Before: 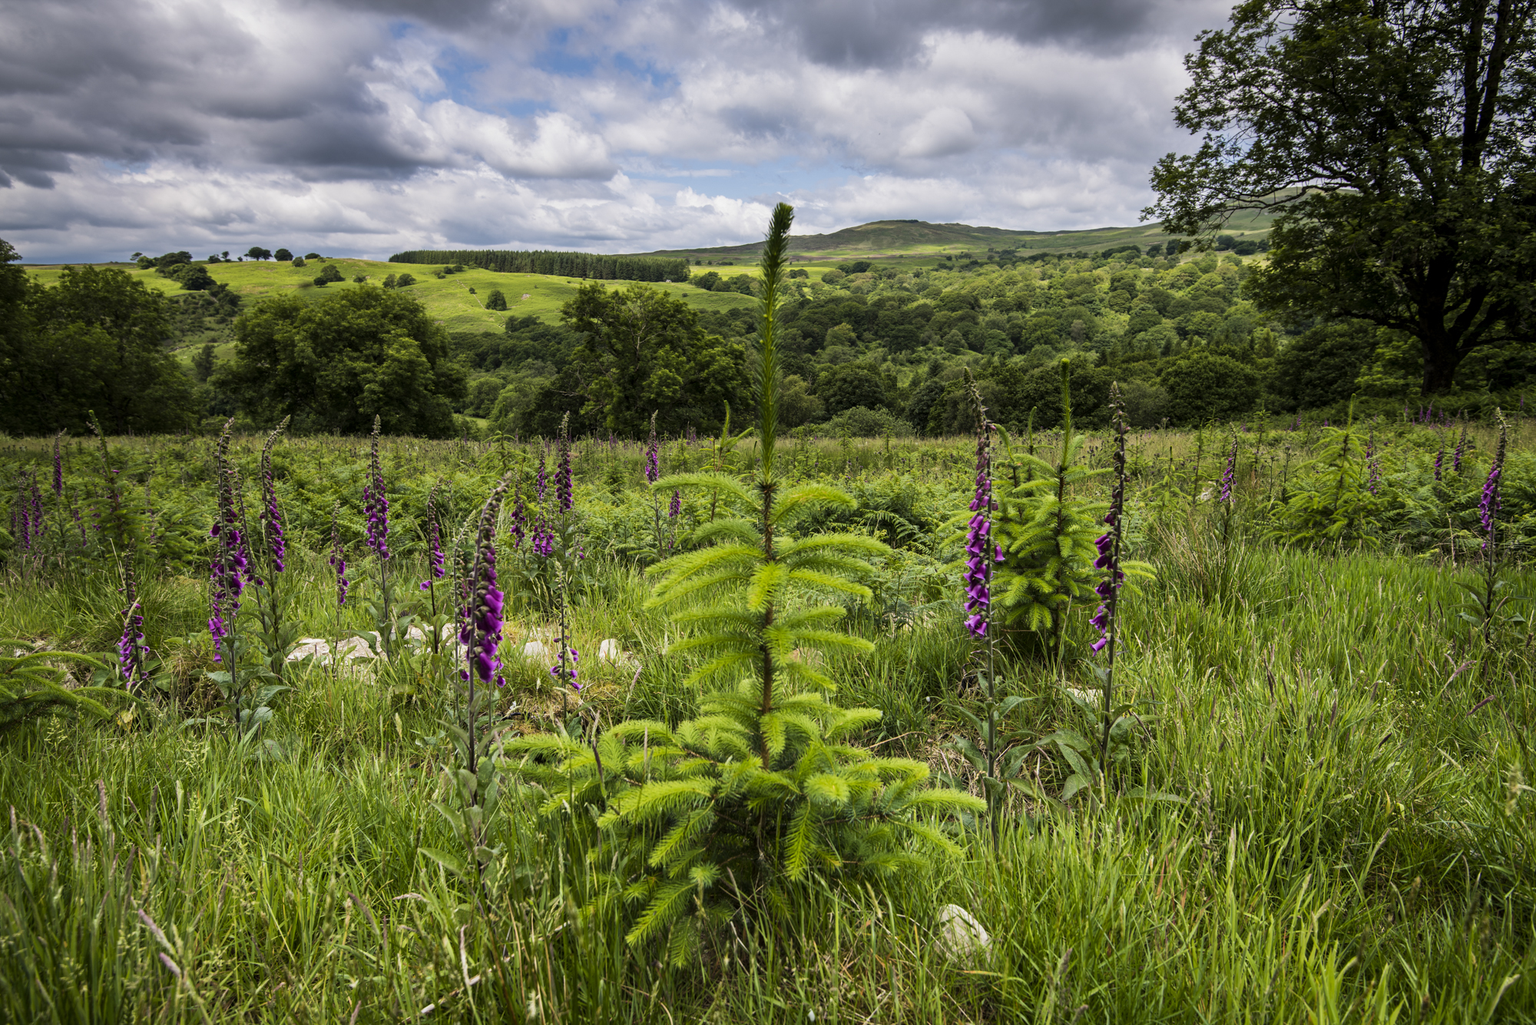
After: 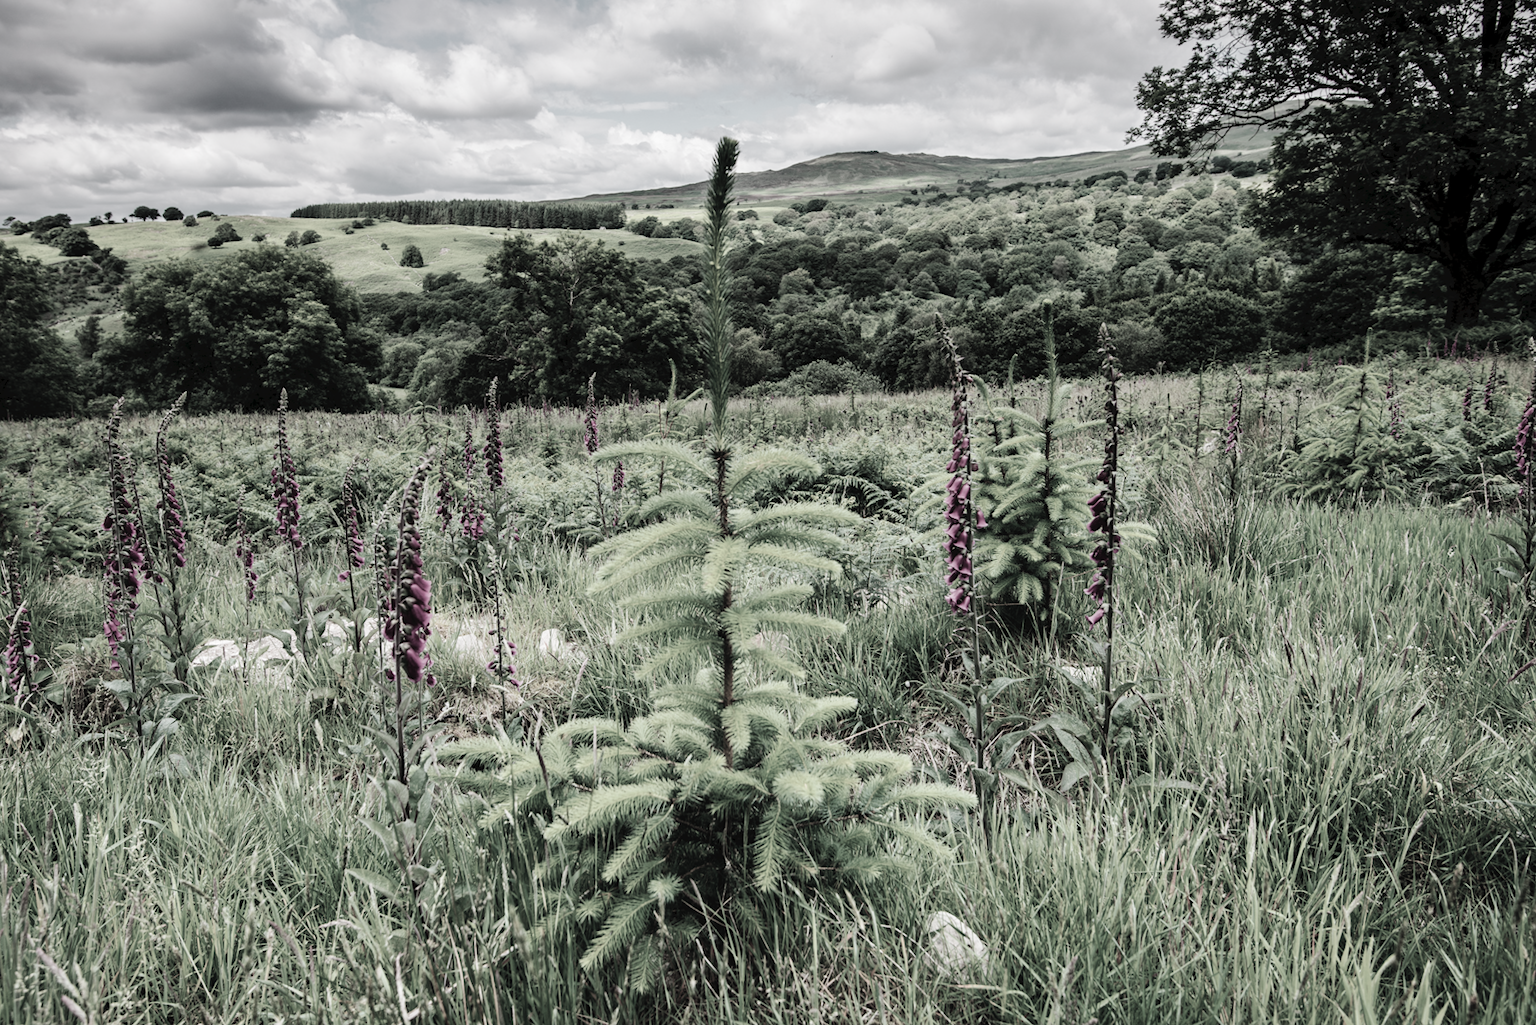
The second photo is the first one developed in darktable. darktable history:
crop and rotate: angle 1.96°, left 5.673%, top 5.673%
levels: levels [0, 0.492, 0.984]
tone curve: curves: ch0 [(0, 0) (0.003, 0.035) (0.011, 0.035) (0.025, 0.035) (0.044, 0.046) (0.069, 0.063) (0.1, 0.084) (0.136, 0.123) (0.177, 0.174) (0.224, 0.232) (0.277, 0.304) (0.335, 0.387) (0.399, 0.476) (0.468, 0.566) (0.543, 0.639) (0.623, 0.714) (0.709, 0.776) (0.801, 0.851) (0.898, 0.921) (1, 1)], preserve colors none
color contrast: green-magenta contrast 0.3, blue-yellow contrast 0.15
